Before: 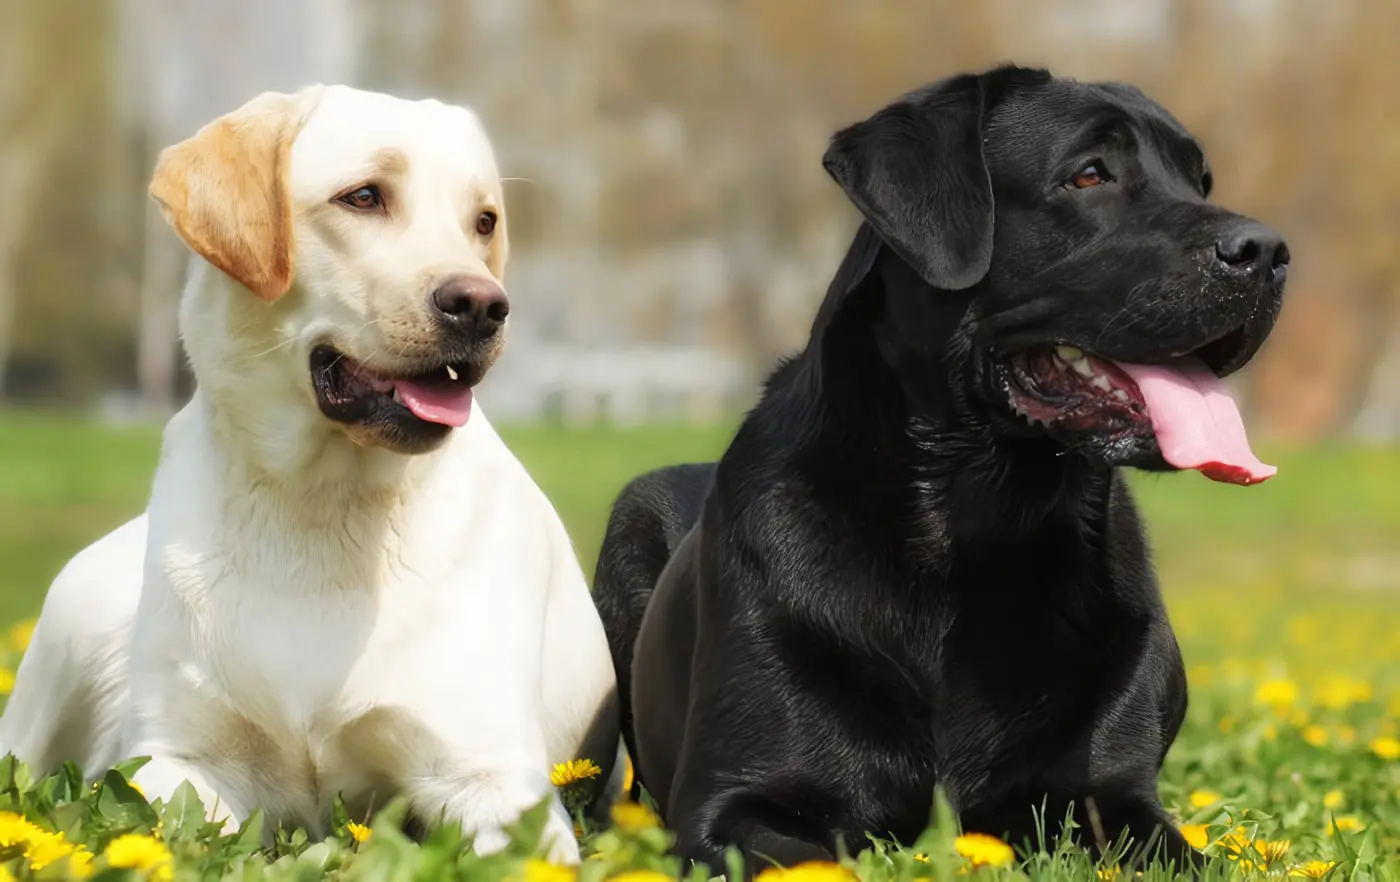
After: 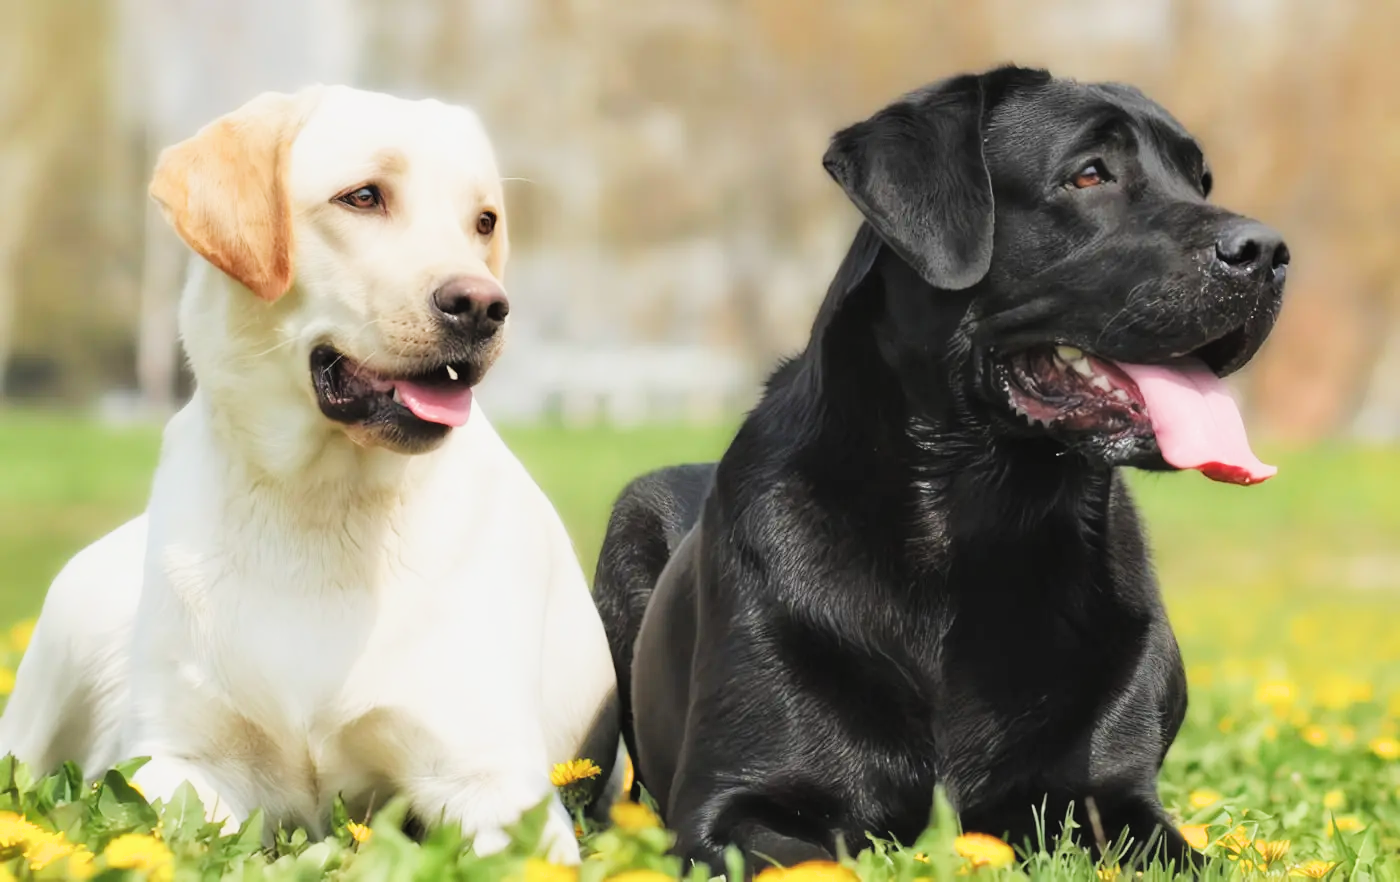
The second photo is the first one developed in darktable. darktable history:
exposure: black level correction -0.005, exposure 1 EV, compensate exposure bias true, compensate highlight preservation false
filmic rgb: black relative exposure -7.8 EV, white relative exposure 4.26 EV, threshold 5.96 EV, hardness 3.88, enable highlight reconstruction true
contrast equalizer: y [[0.536, 0.565, 0.581, 0.516, 0.52, 0.491], [0.5 ×6], [0.5 ×6], [0 ×6], [0 ×6]], mix 0.545
